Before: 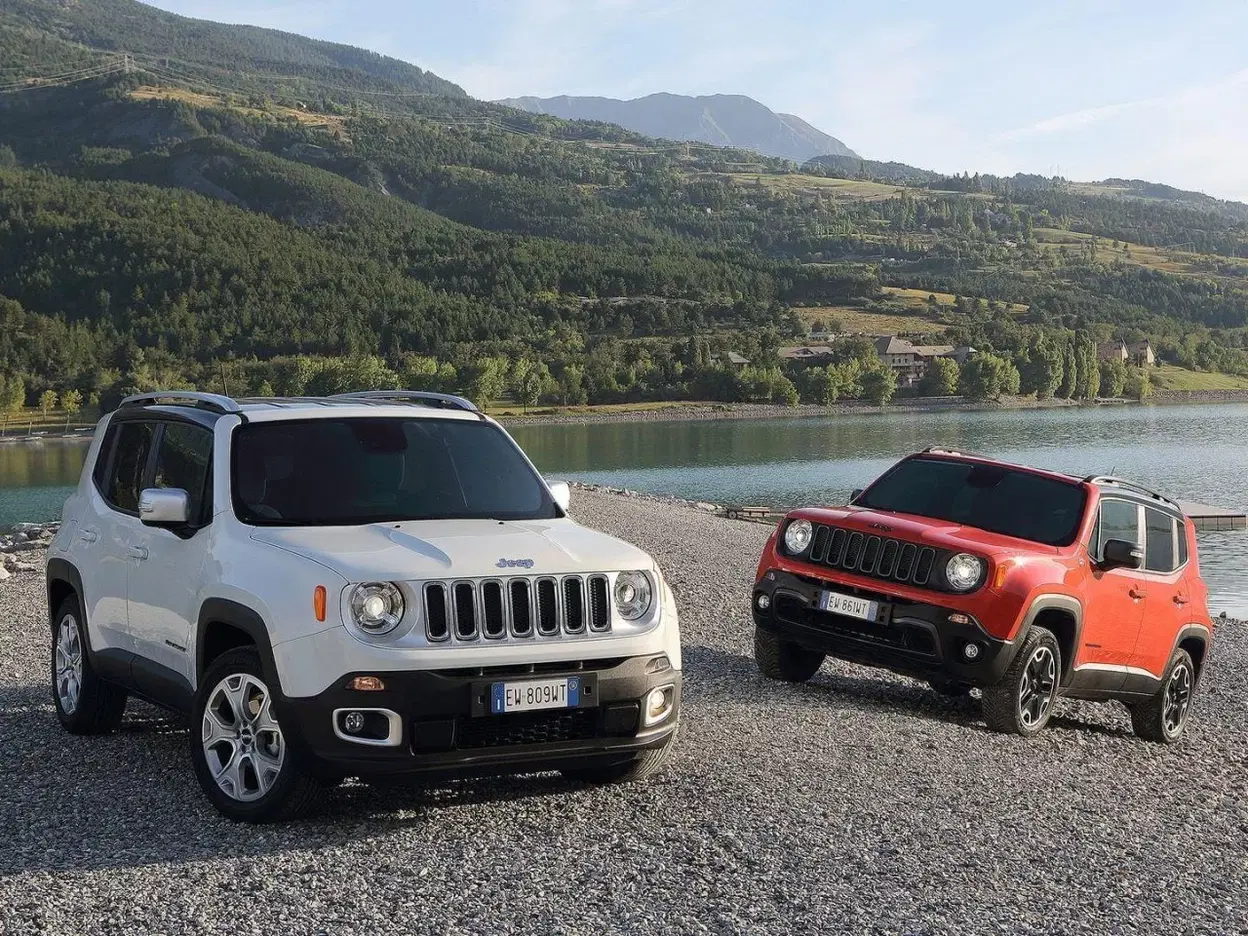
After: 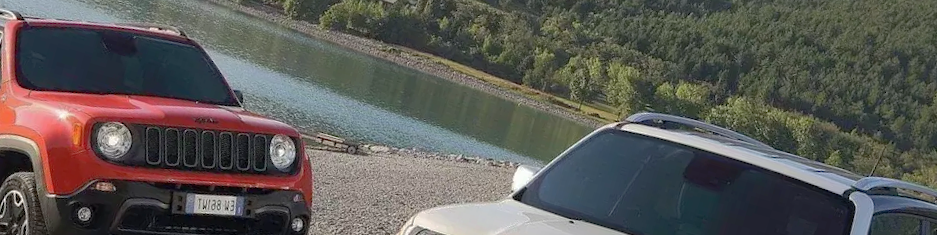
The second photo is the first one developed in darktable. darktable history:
shadows and highlights: on, module defaults
crop and rotate: angle 16.12°, top 30.835%, bottom 35.653%
